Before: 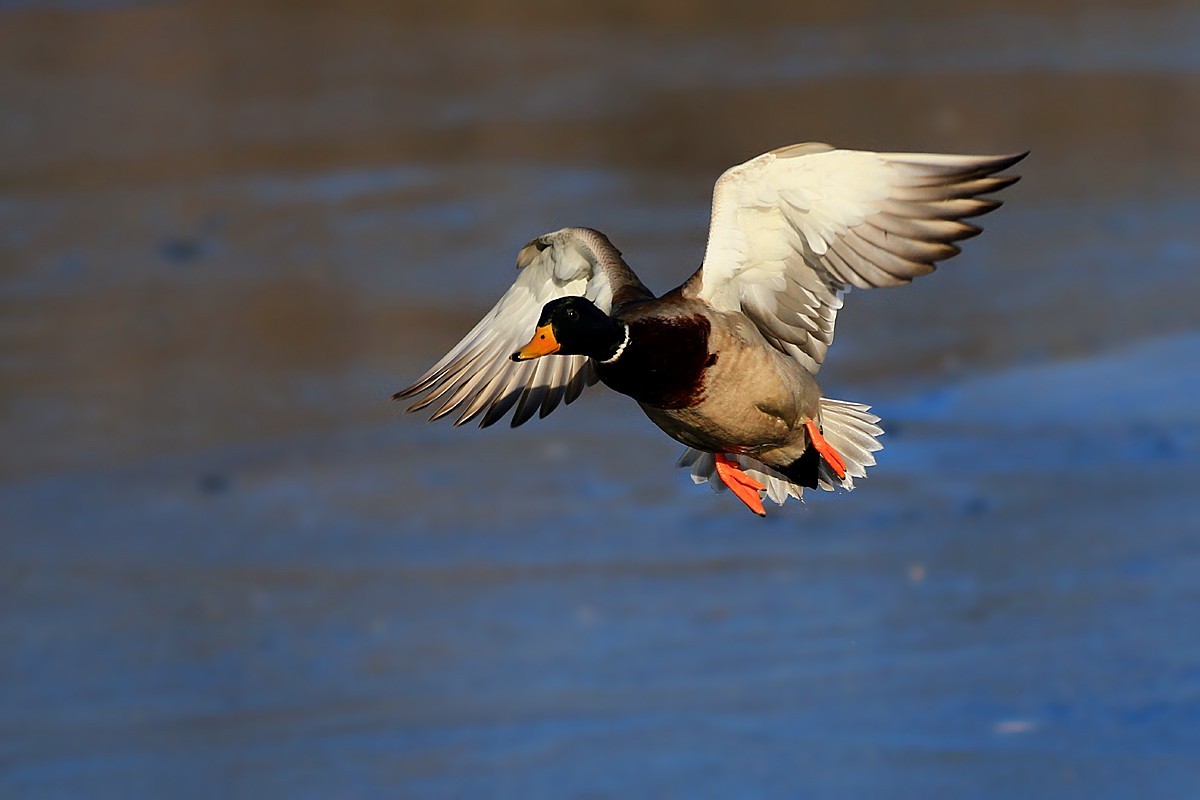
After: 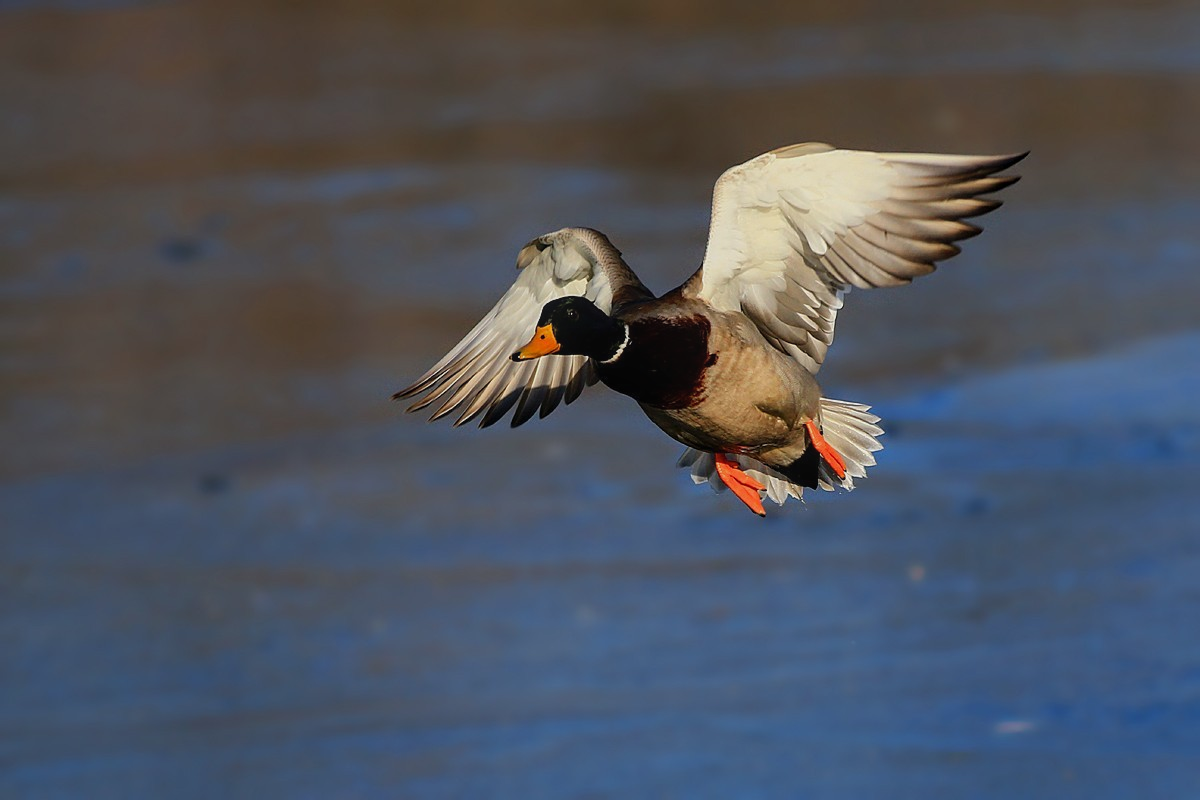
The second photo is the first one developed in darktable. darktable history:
exposure: exposure -0.157 EV, compensate highlight preservation false
local contrast: detail 109%
